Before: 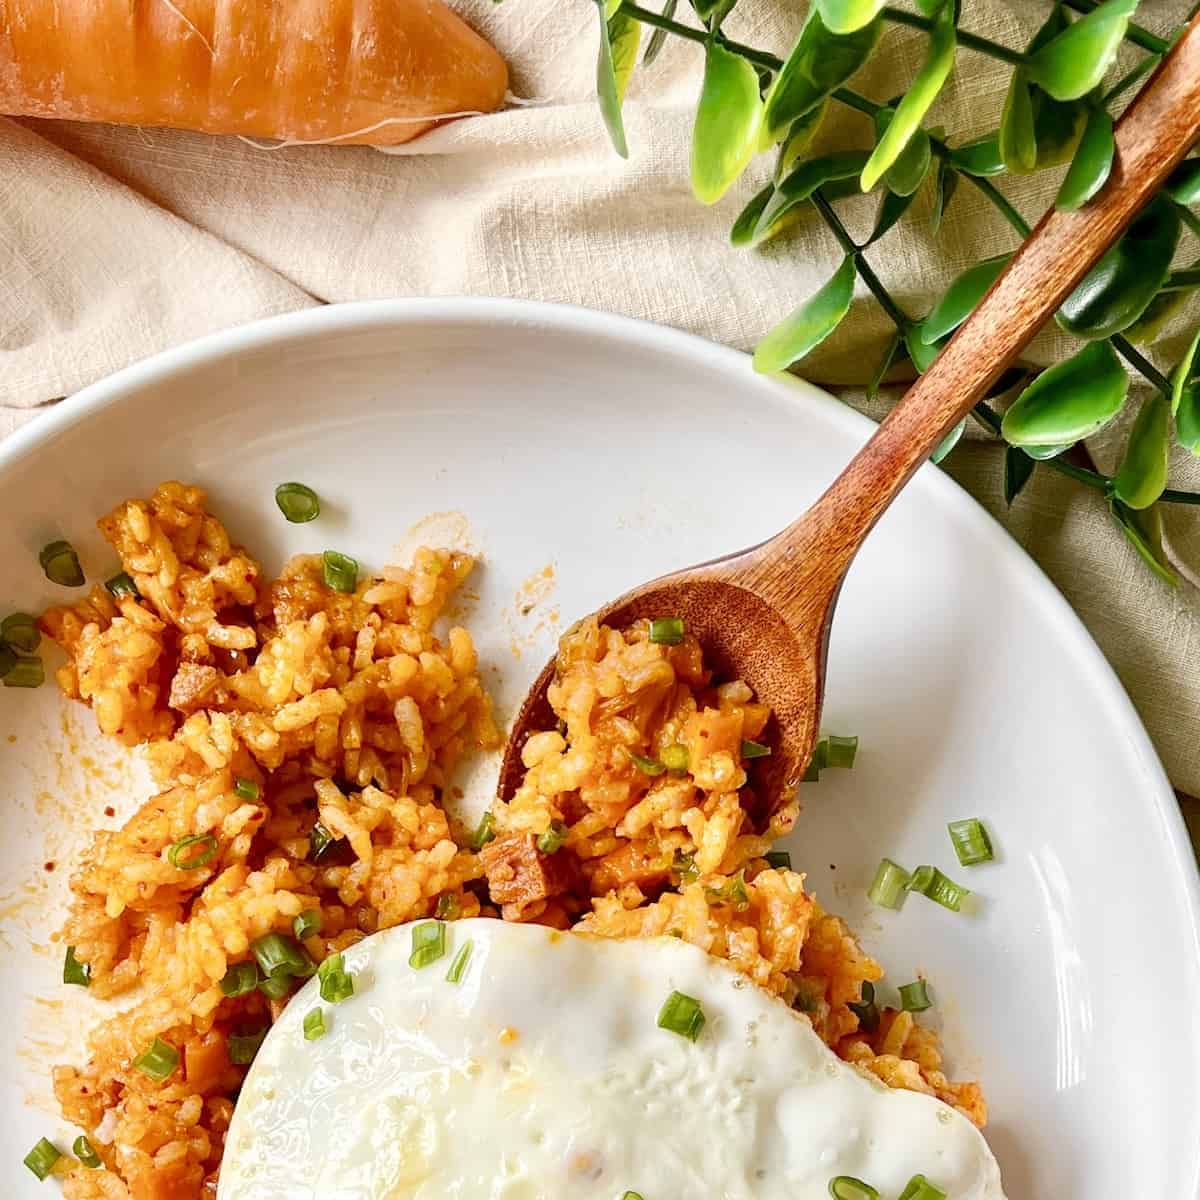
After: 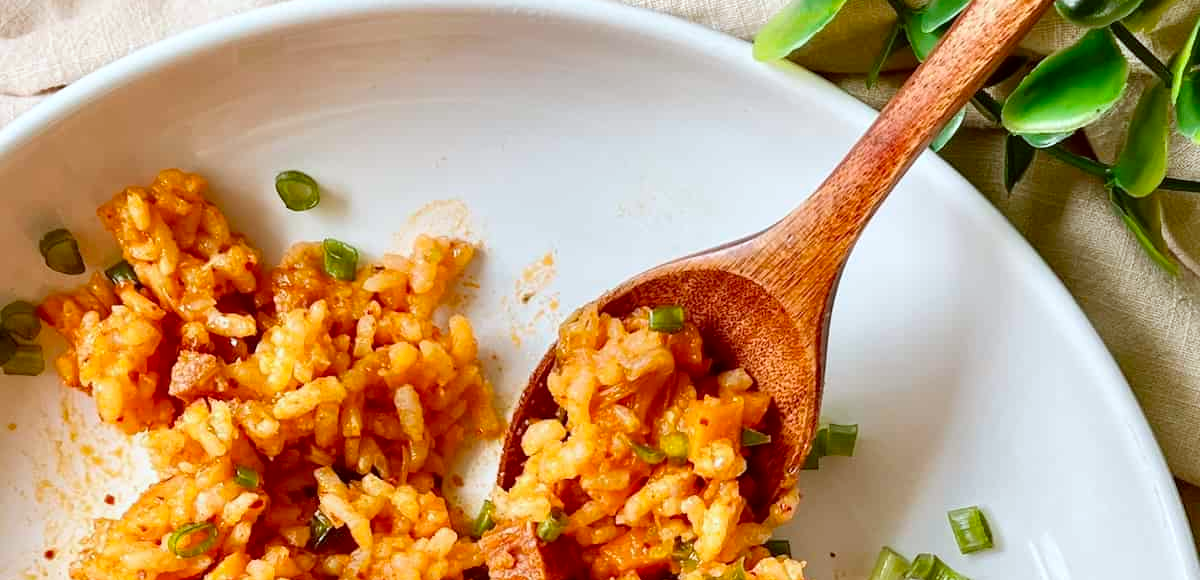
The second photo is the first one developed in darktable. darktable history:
color correction: highlights a* -3.28, highlights b* -6.24, shadows a* 3.1, shadows b* 5.19
crop and rotate: top 26.056%, bottom 25.543%
